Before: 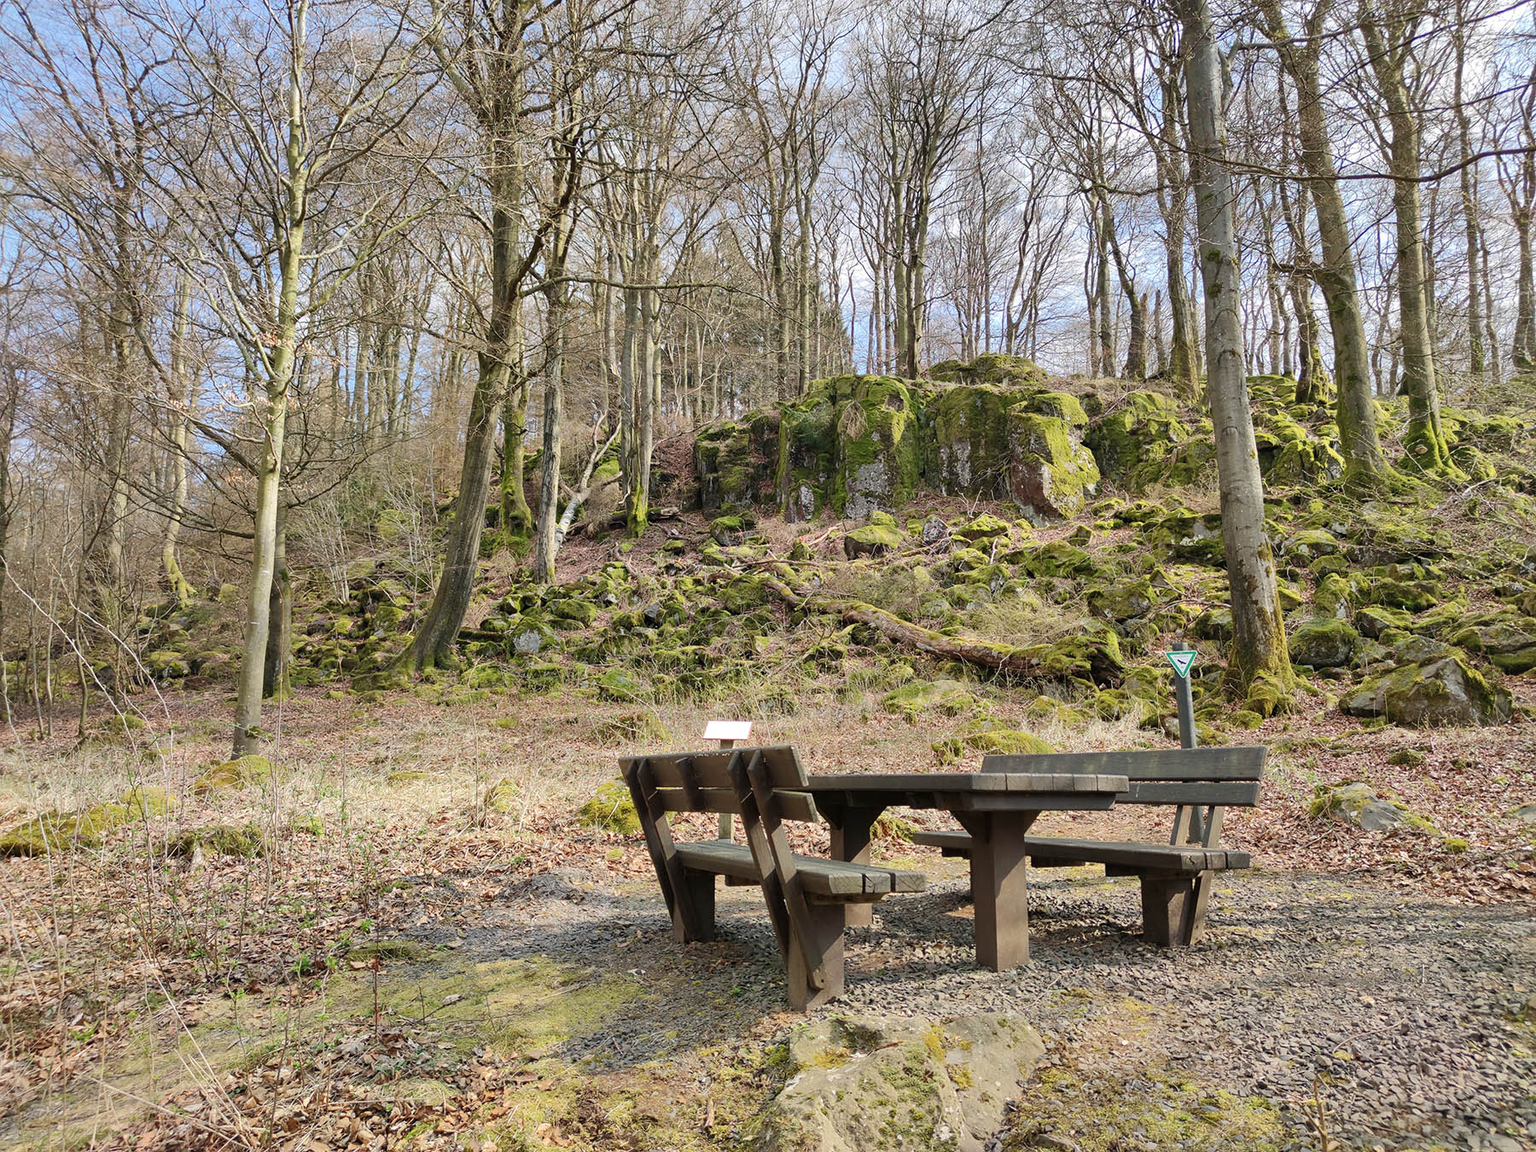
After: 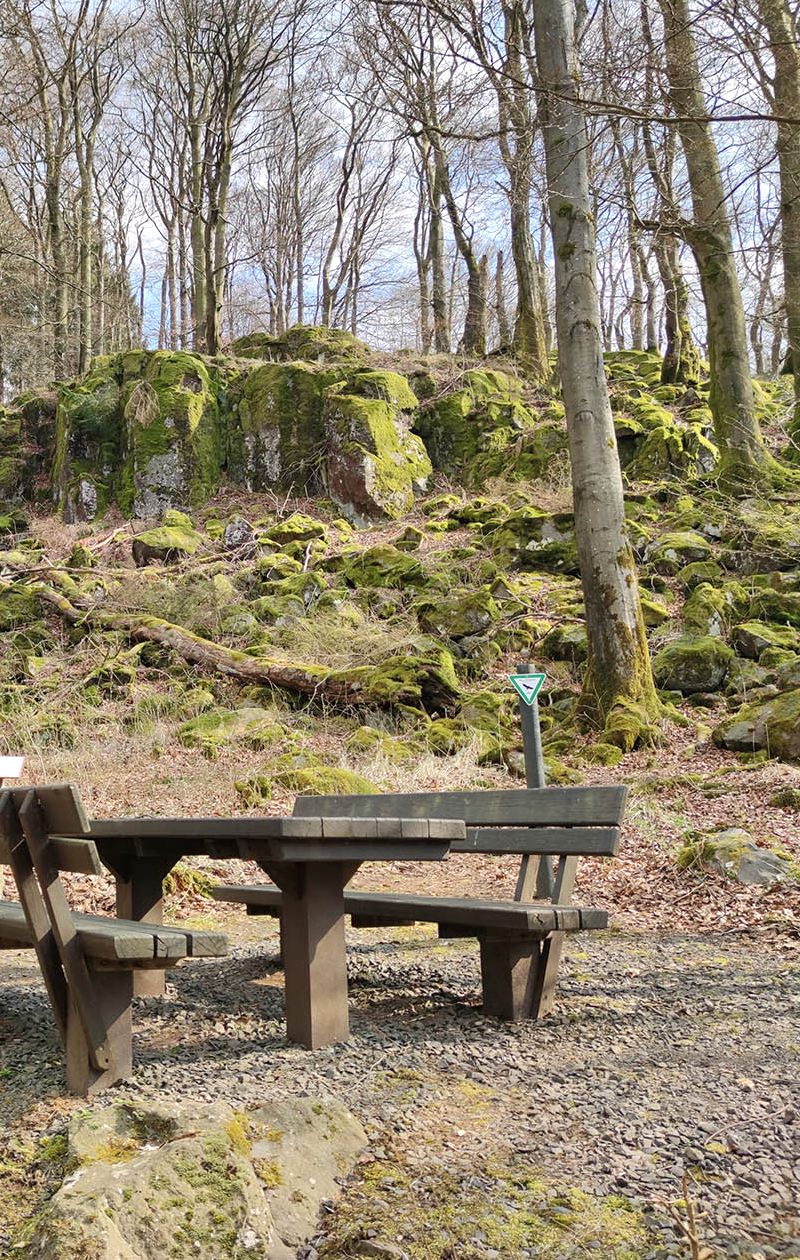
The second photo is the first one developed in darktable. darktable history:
exposure: exposure 0.161 EV, compensate highlight preservation false
crop: left 47.628%, top 6.643%, right 7.874%
